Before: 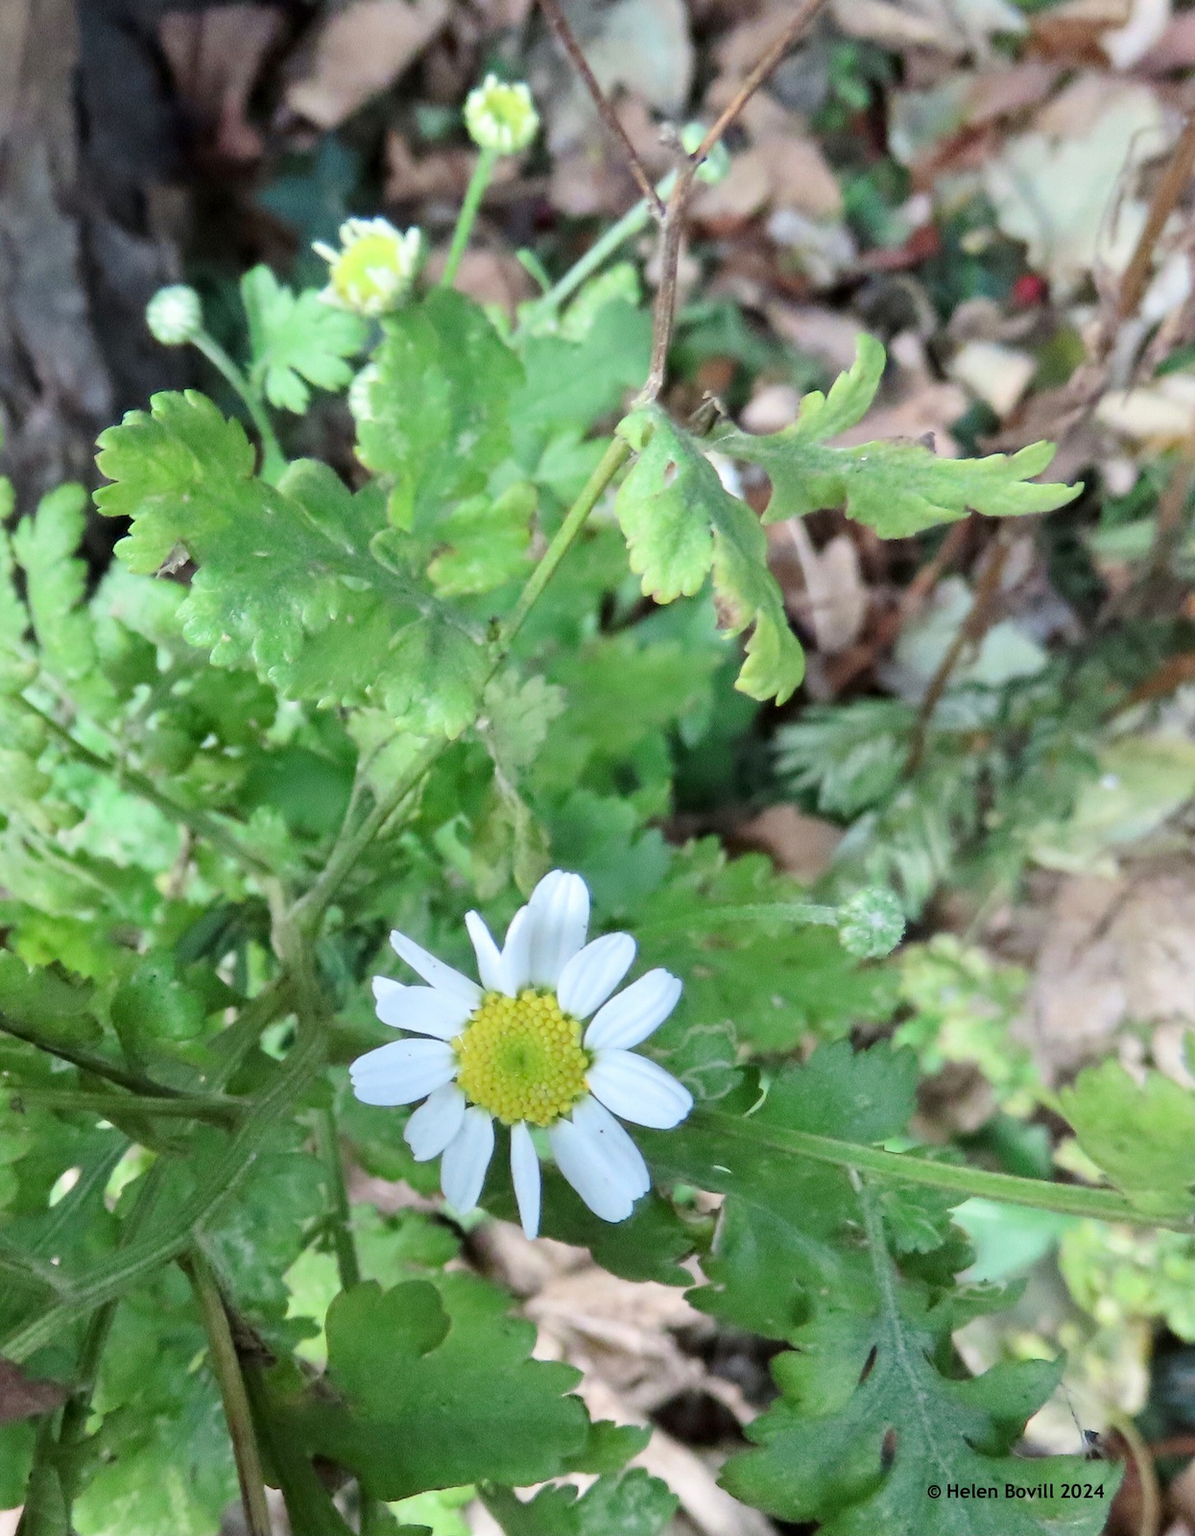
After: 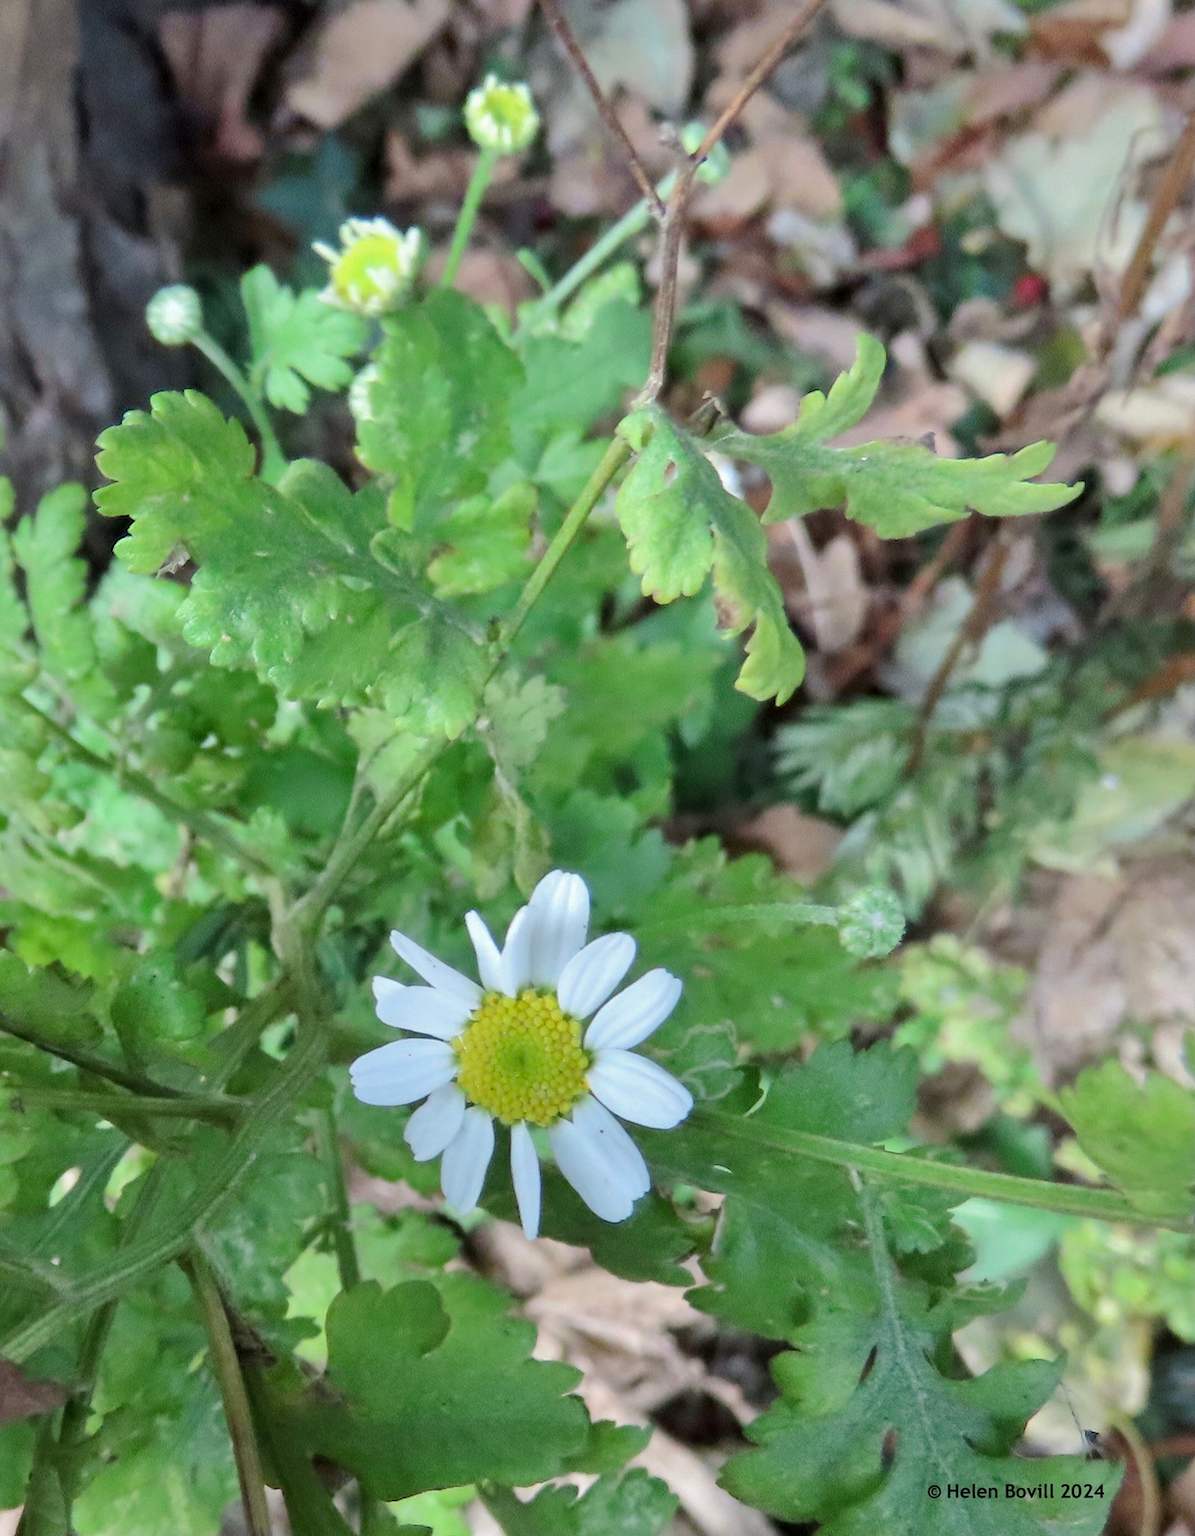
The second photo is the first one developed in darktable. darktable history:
shadows and highlights: shadows 39.64, highlights -59.81
